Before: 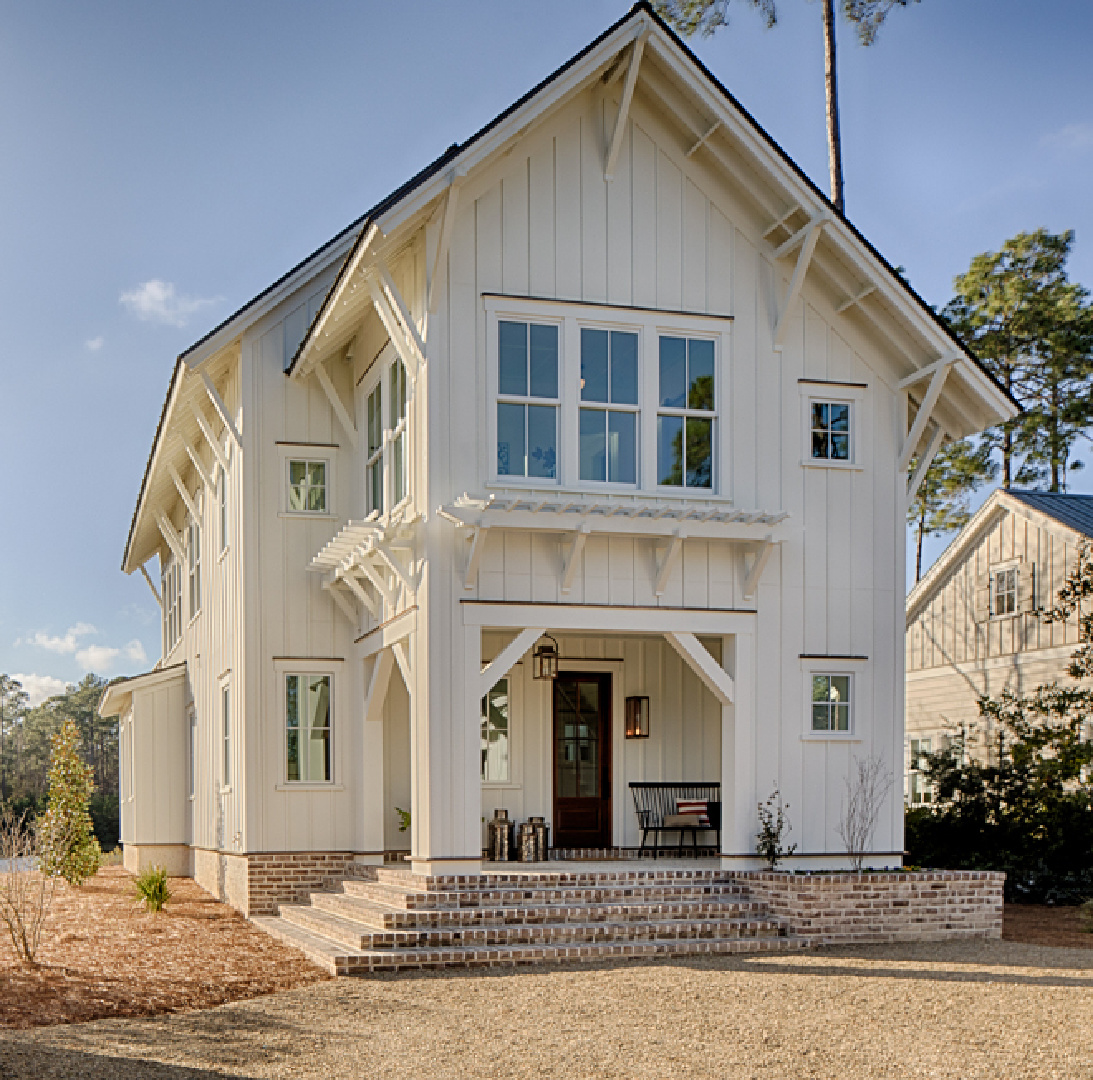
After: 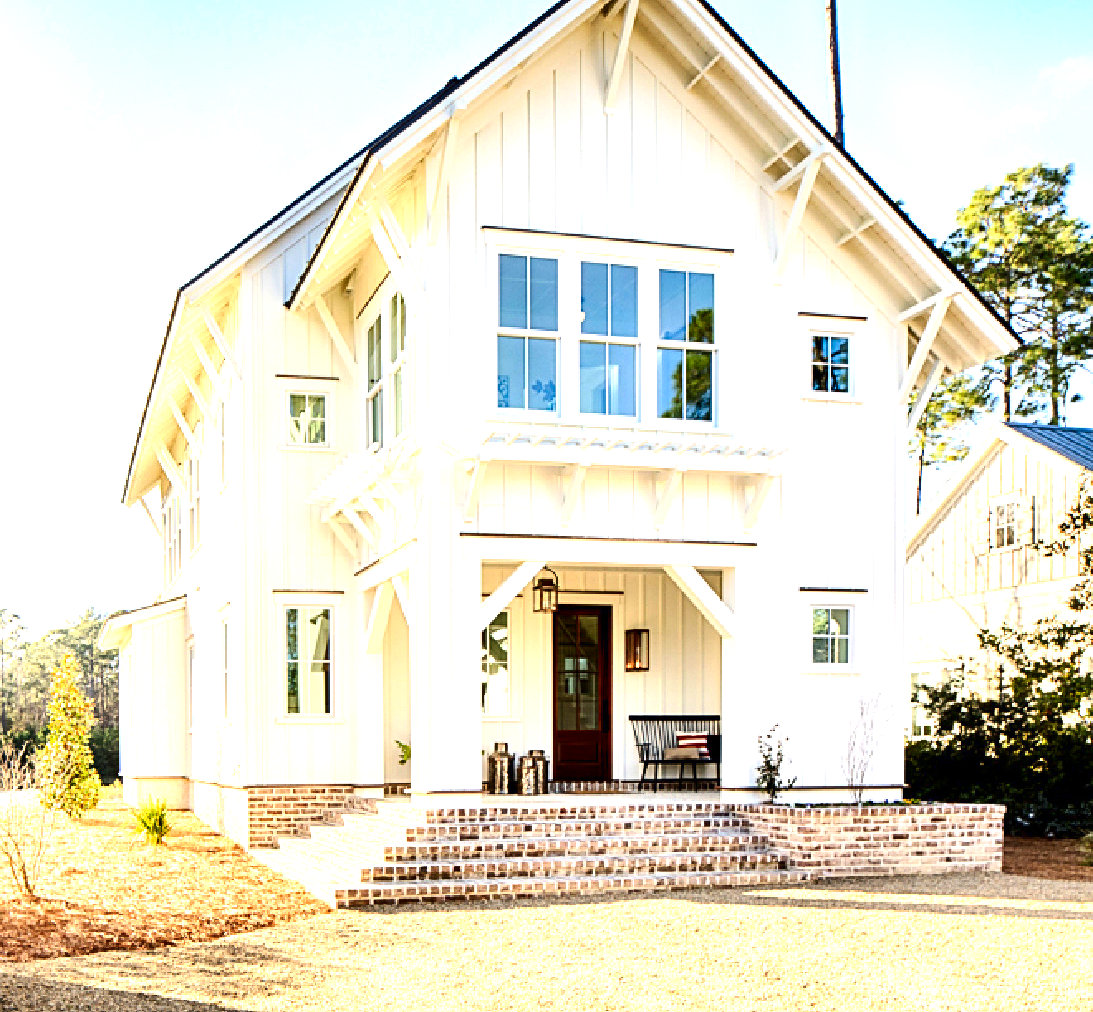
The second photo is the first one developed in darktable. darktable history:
contrast brightness saturation: contrast 0.21, brightness -0.11, saturation 0.21
crop and rotate: top 6.25%
exposure: black level correction 0, exposure 1.9 EV, compensate highlight preservation false
